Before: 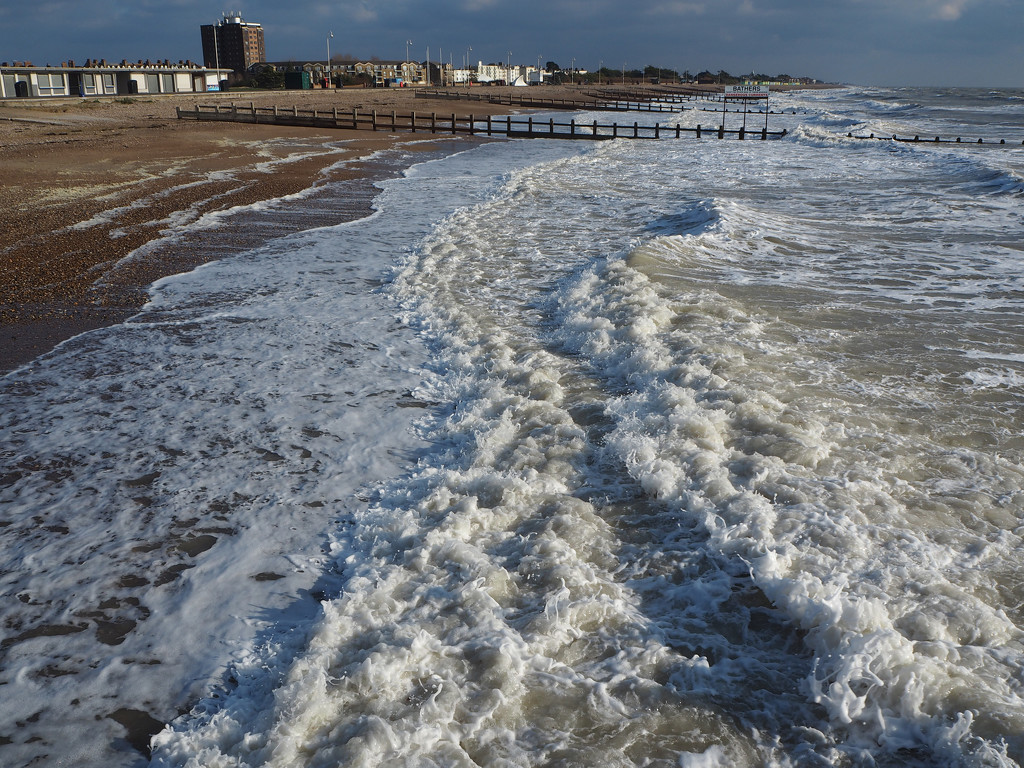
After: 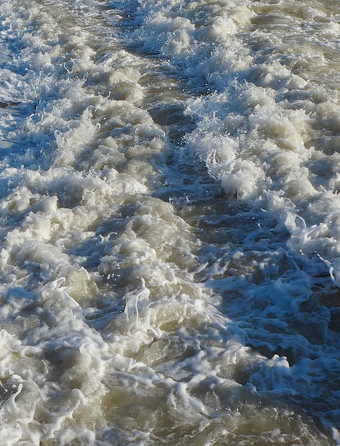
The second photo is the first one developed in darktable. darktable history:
color balance rgb: linear chroma grading › global chroma 0.327%, perceptual saturation grading › global saturation 34.623%, perceptual saturation grading › highlights -25.704%, perceptual saturation grading › shadows 49.585%
crop: left 41.027%, top 39.178%, right 25.686%, bottom 2.71%
